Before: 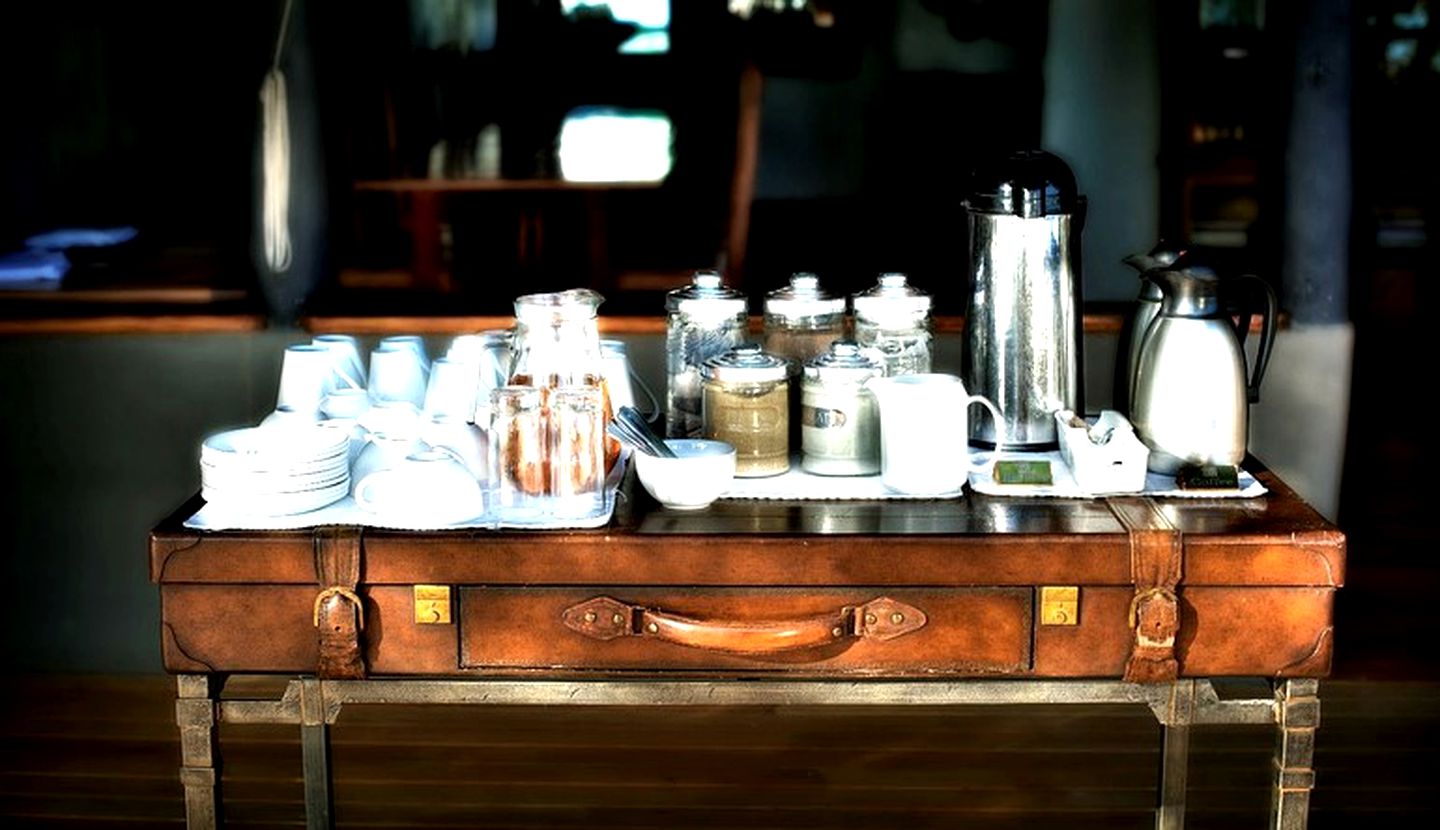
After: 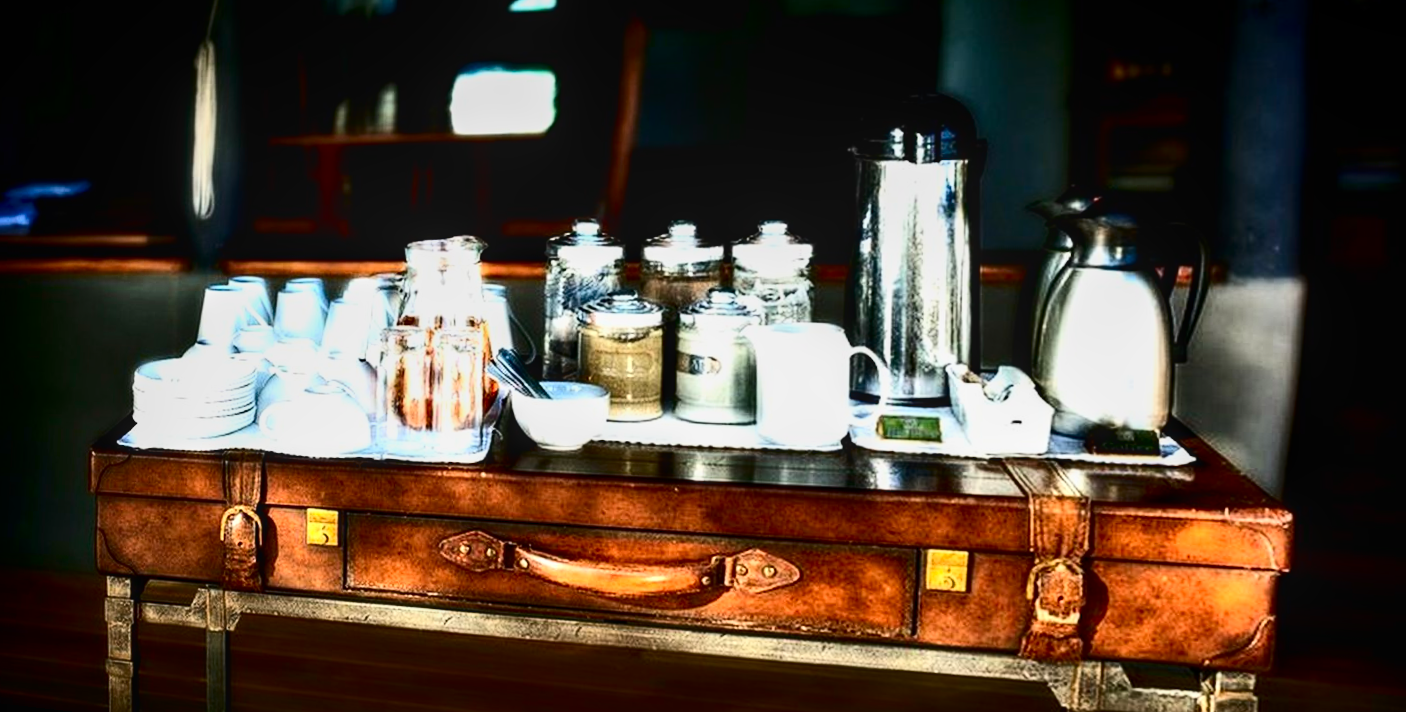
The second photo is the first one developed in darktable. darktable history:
local contrast: on, module defaults
contrast brightness saturation: contrast 0.32, brightness -0.08, saturation 0.17
rotate and perspective: rotation 1.69°, lens shift (vertical) -0.023, lens shift (horizontal) -0.291, crop left 0.025, crop right 0.988, crop top 0.092, crop bottom 0.842
